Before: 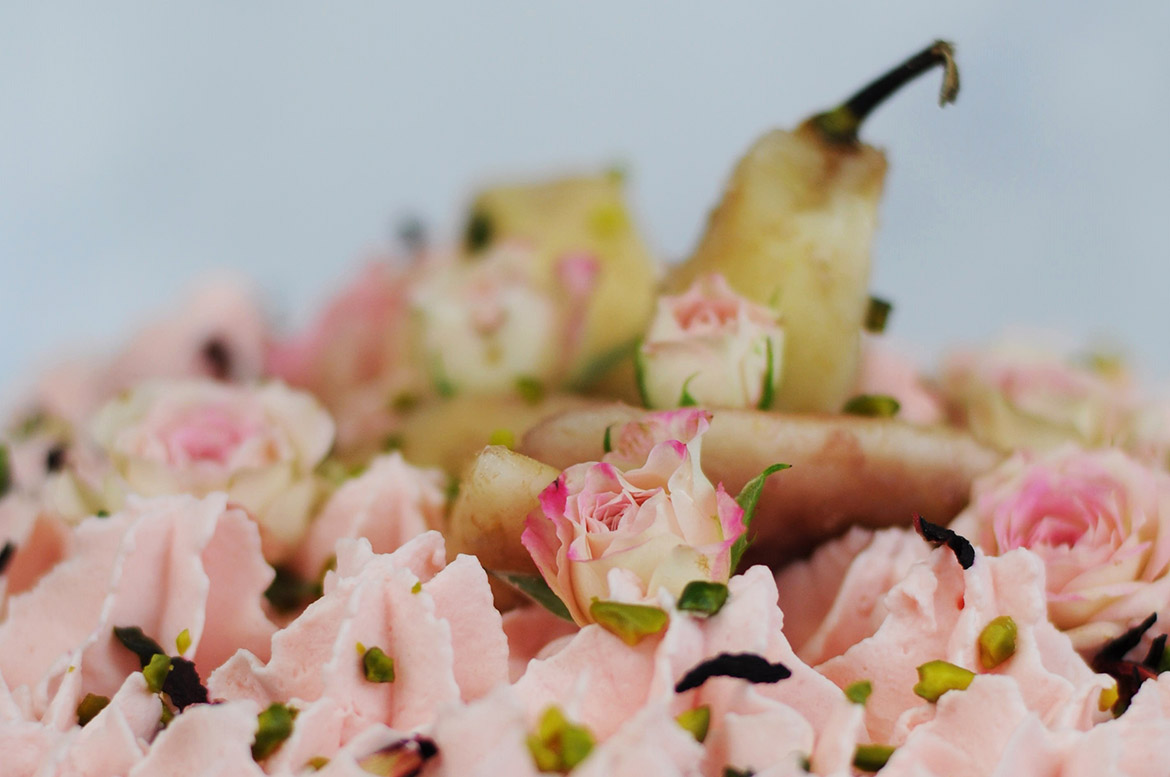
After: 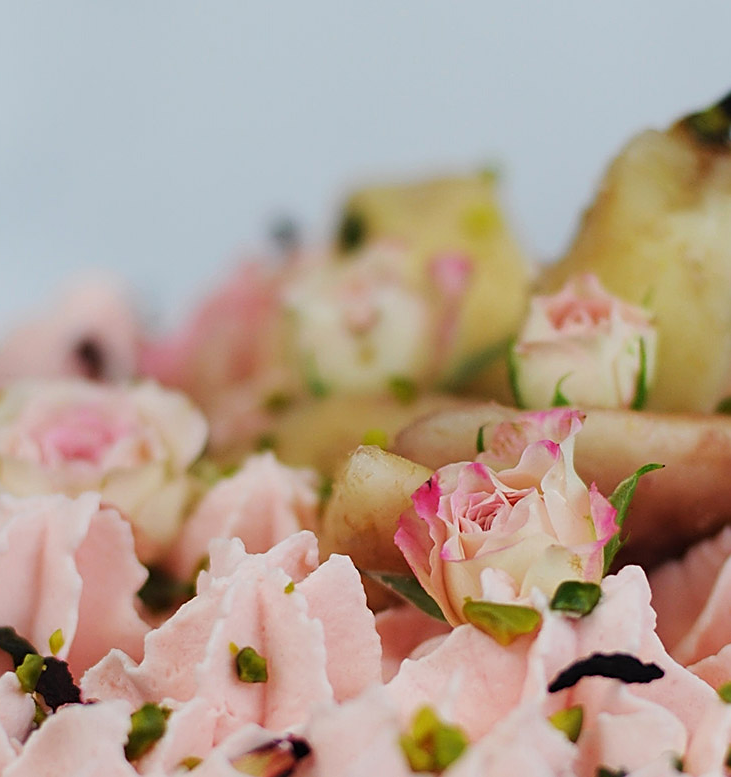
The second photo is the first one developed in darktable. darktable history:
crop: left 10.88%, right 26.565%
sharpen: on, module defaults
